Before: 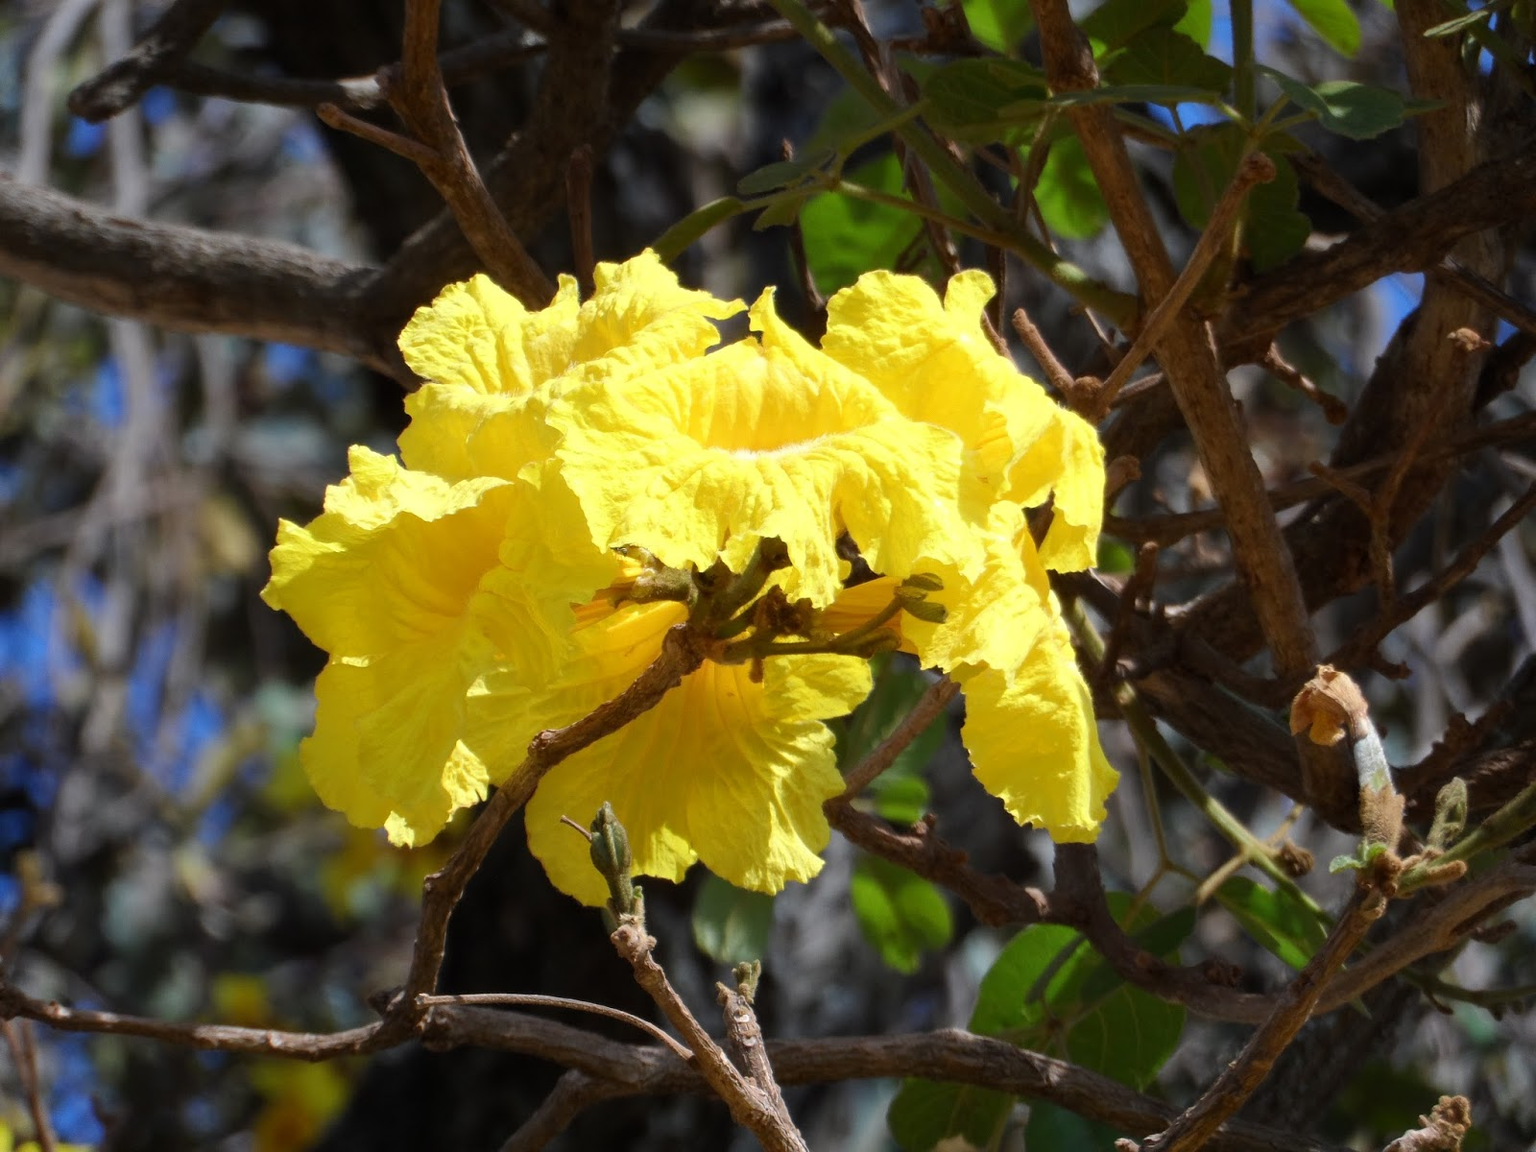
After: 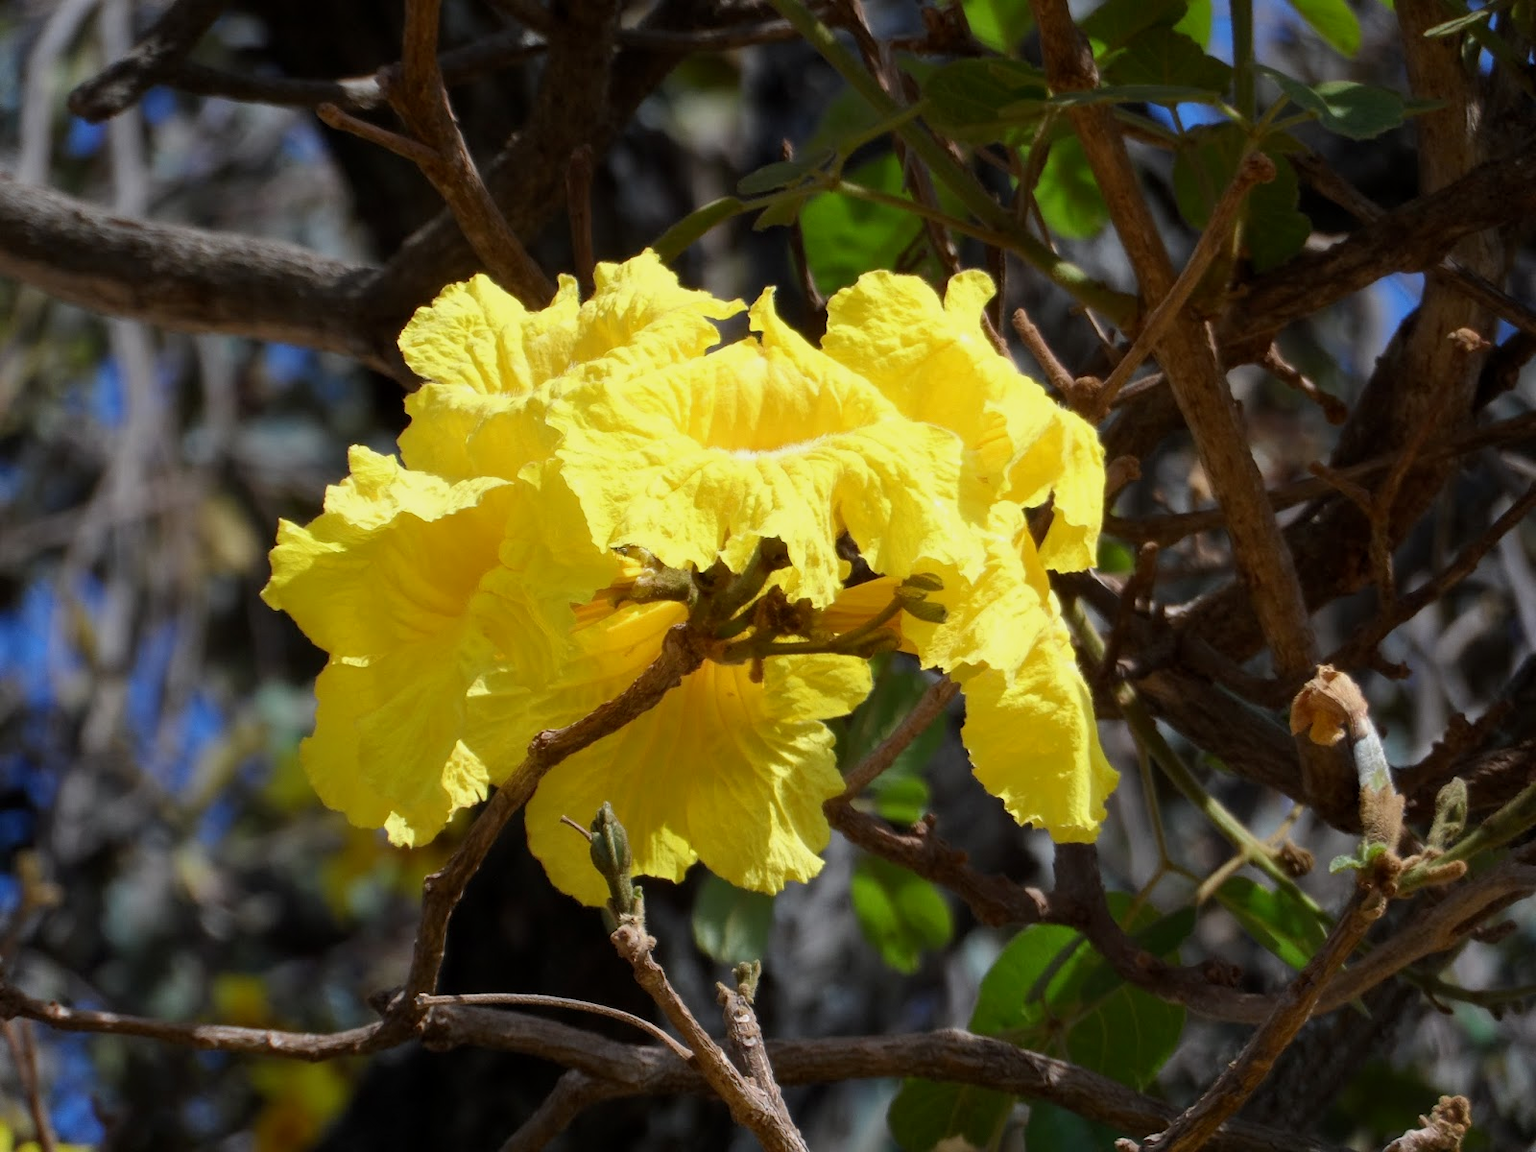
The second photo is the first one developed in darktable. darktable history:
exposure: black level correction 0.001, exposure -0.2 EV, compensate highlight preservation false
color correction: highlights a* -0.182, highlights b* -0.124
